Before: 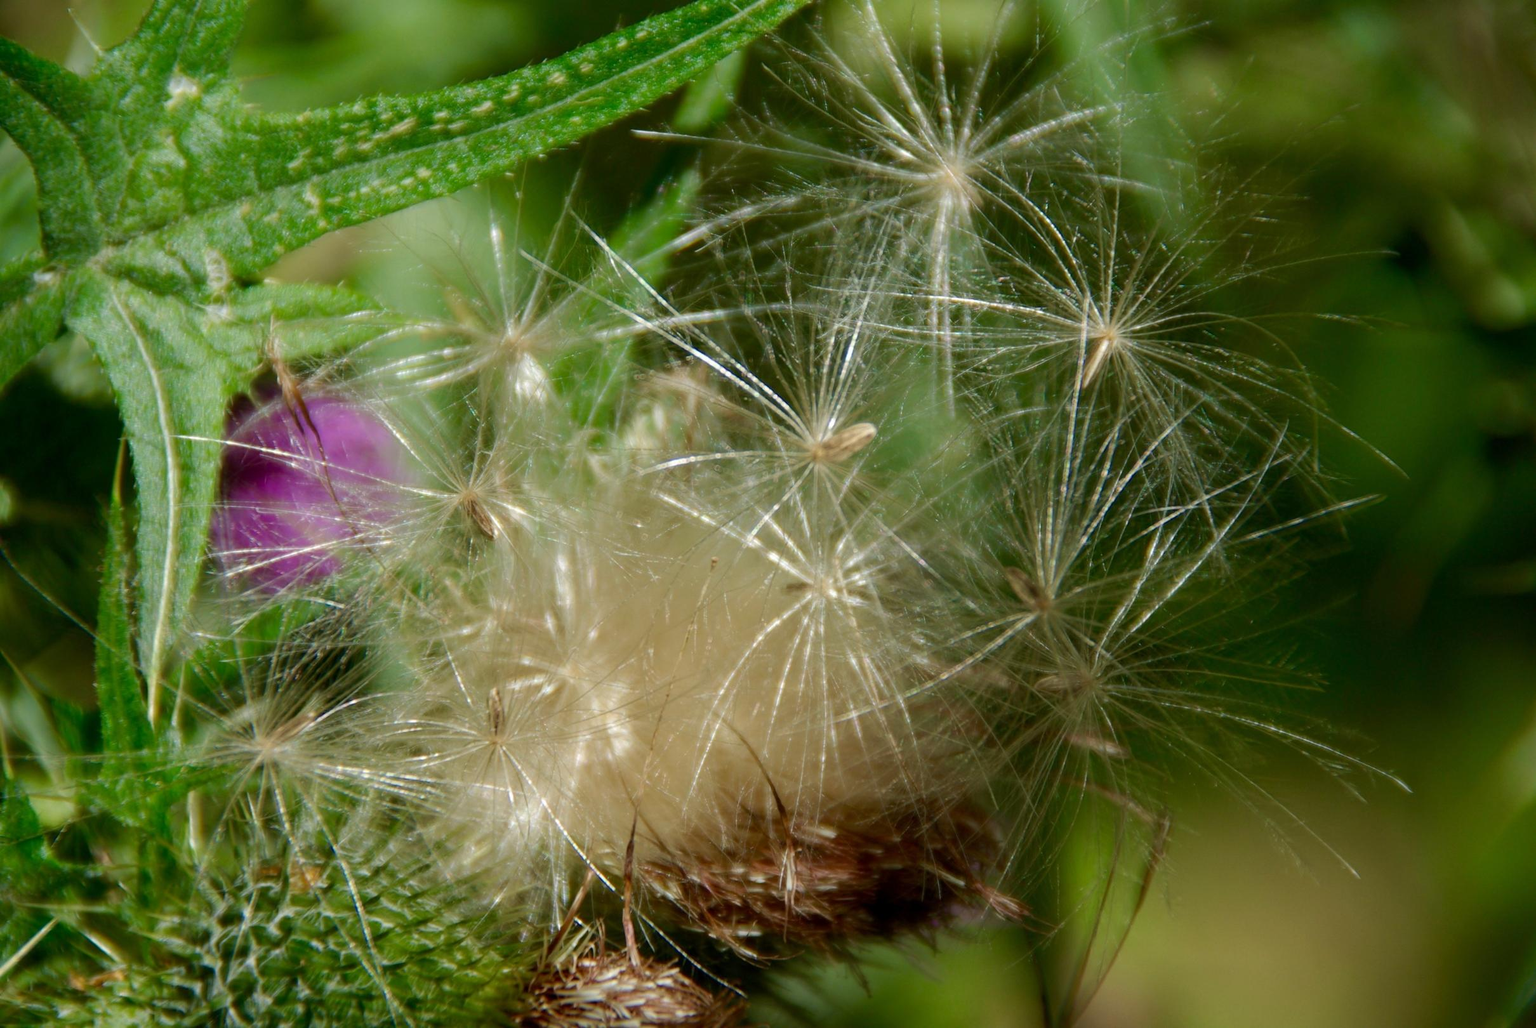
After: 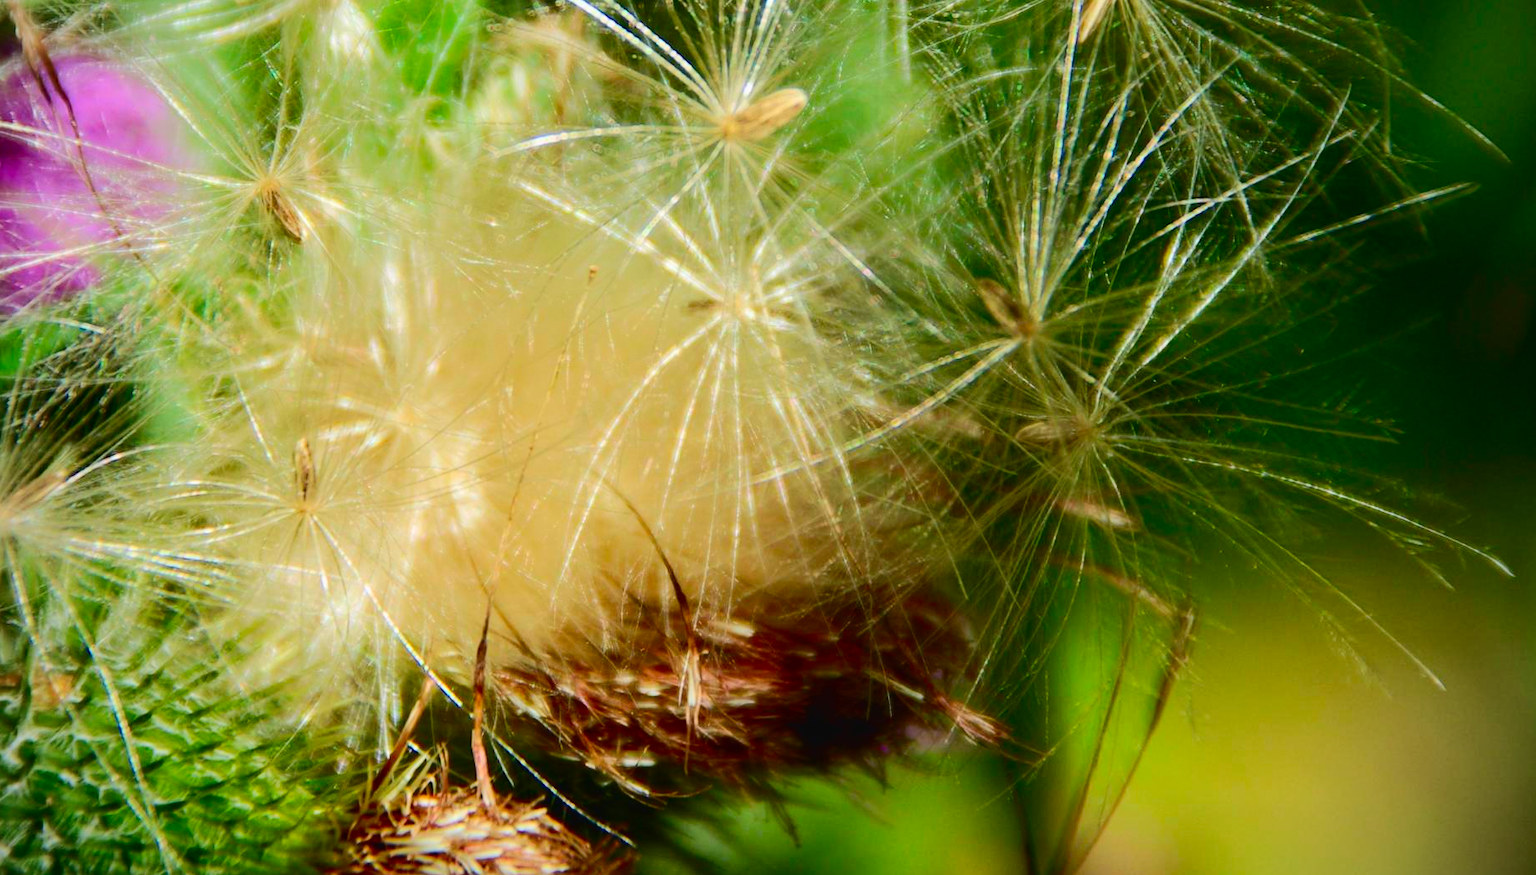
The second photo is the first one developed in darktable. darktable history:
crop and rotate: left 17.29%, top 34.63%, right 6.951%, bottom 0.817%
exposure: black level correction 0.002, exposure -0.103 EV, compensate exposure bias true, compensate highlight preservation false
color correction: highlights b* 0.046, saturation 1.81
tone curve: curves: ch0 [(0, 0.026) (0.146, 0.158) (0.272, 0.34) (0.453, 0.627) (0.687, 0.829) (1, 1)], color space Lab, independent channels, preserve colors none
vignetting: fall-off radius 60.84%
